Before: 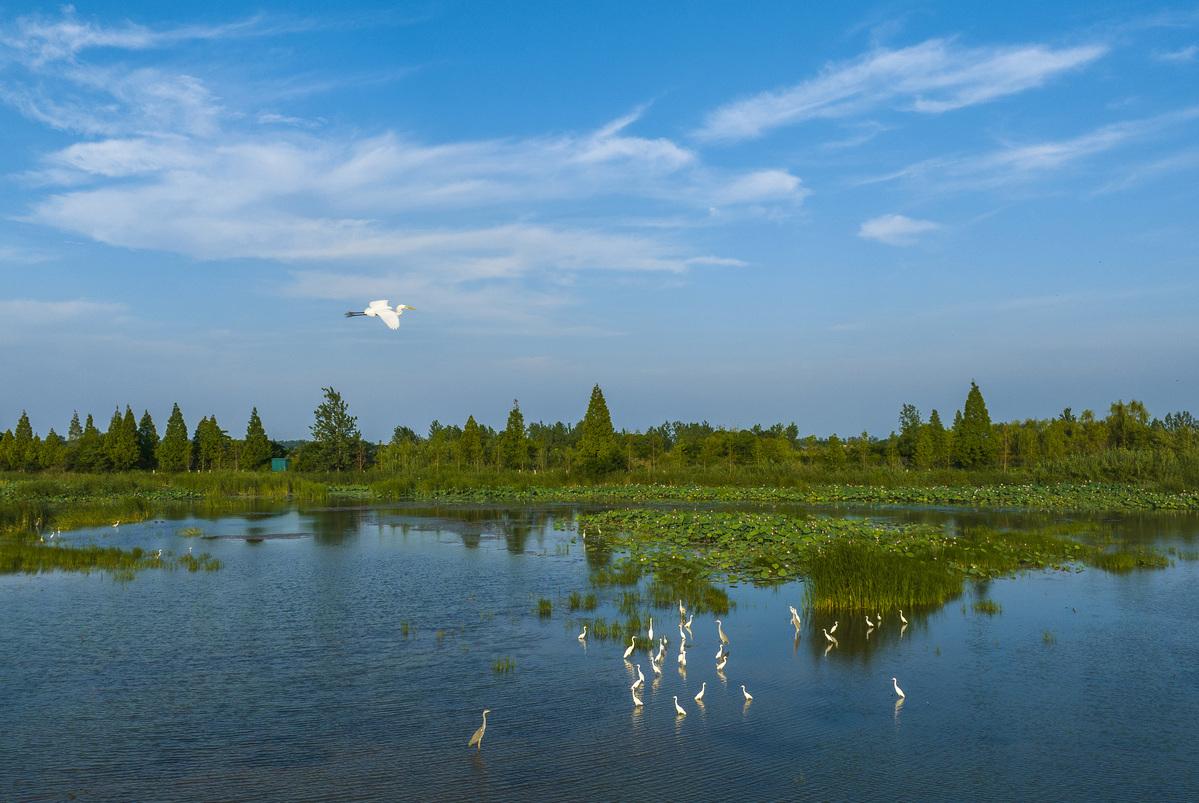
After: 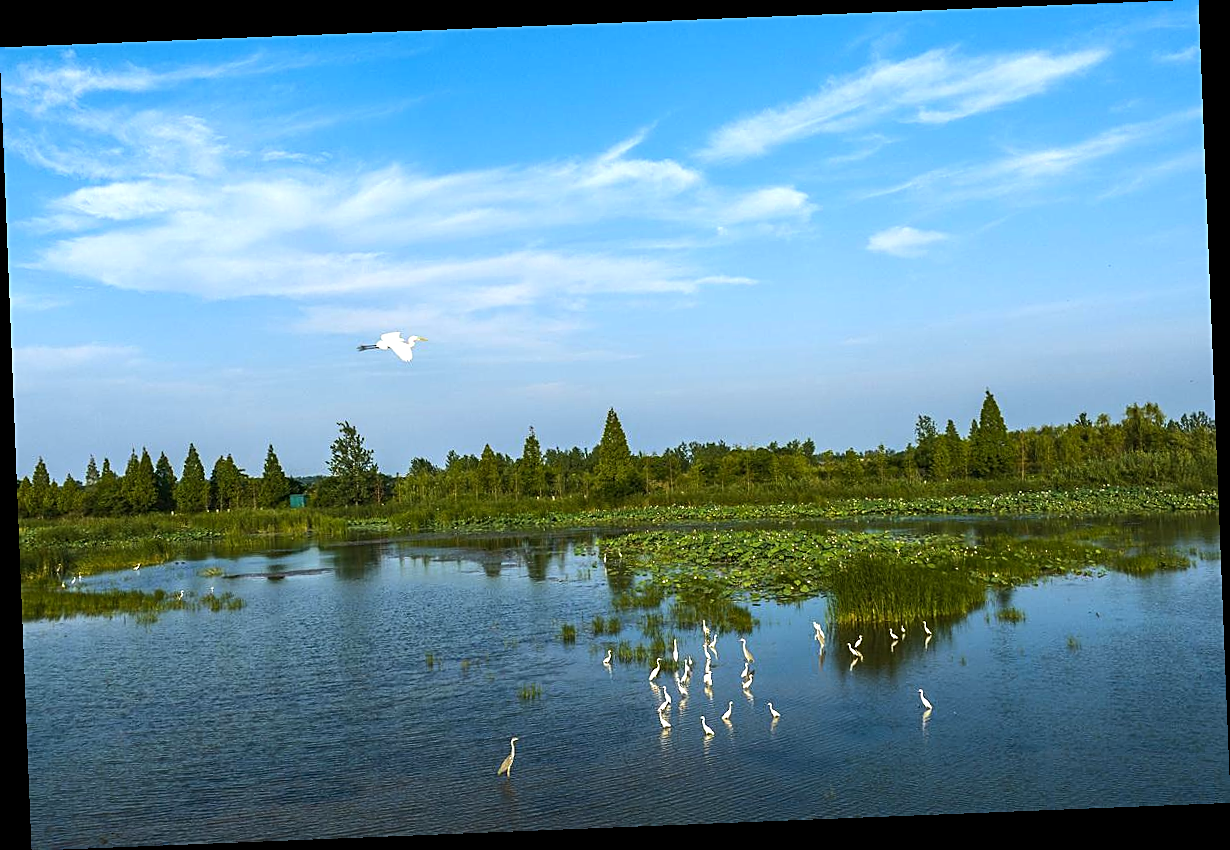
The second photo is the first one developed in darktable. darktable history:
tone equalizer: -8 EV -0.75 EV, -7 EV -0.7 EV, -6 EV -0.6 EV, -5 EV -0.4 EV, -3 EV 0.4 EV, -2 EV 0.6 EV, -1 EV 0.7 EV, +0 EV 0.75 EV, edges refinement/feathering 500, mask exposure compensation -1.57 EV, preserve details no
rotate and perspective: rotation -2.29°, automatic cropping off
levels: levels [0, 0.478, 1]
sharpen: on, module defaults
